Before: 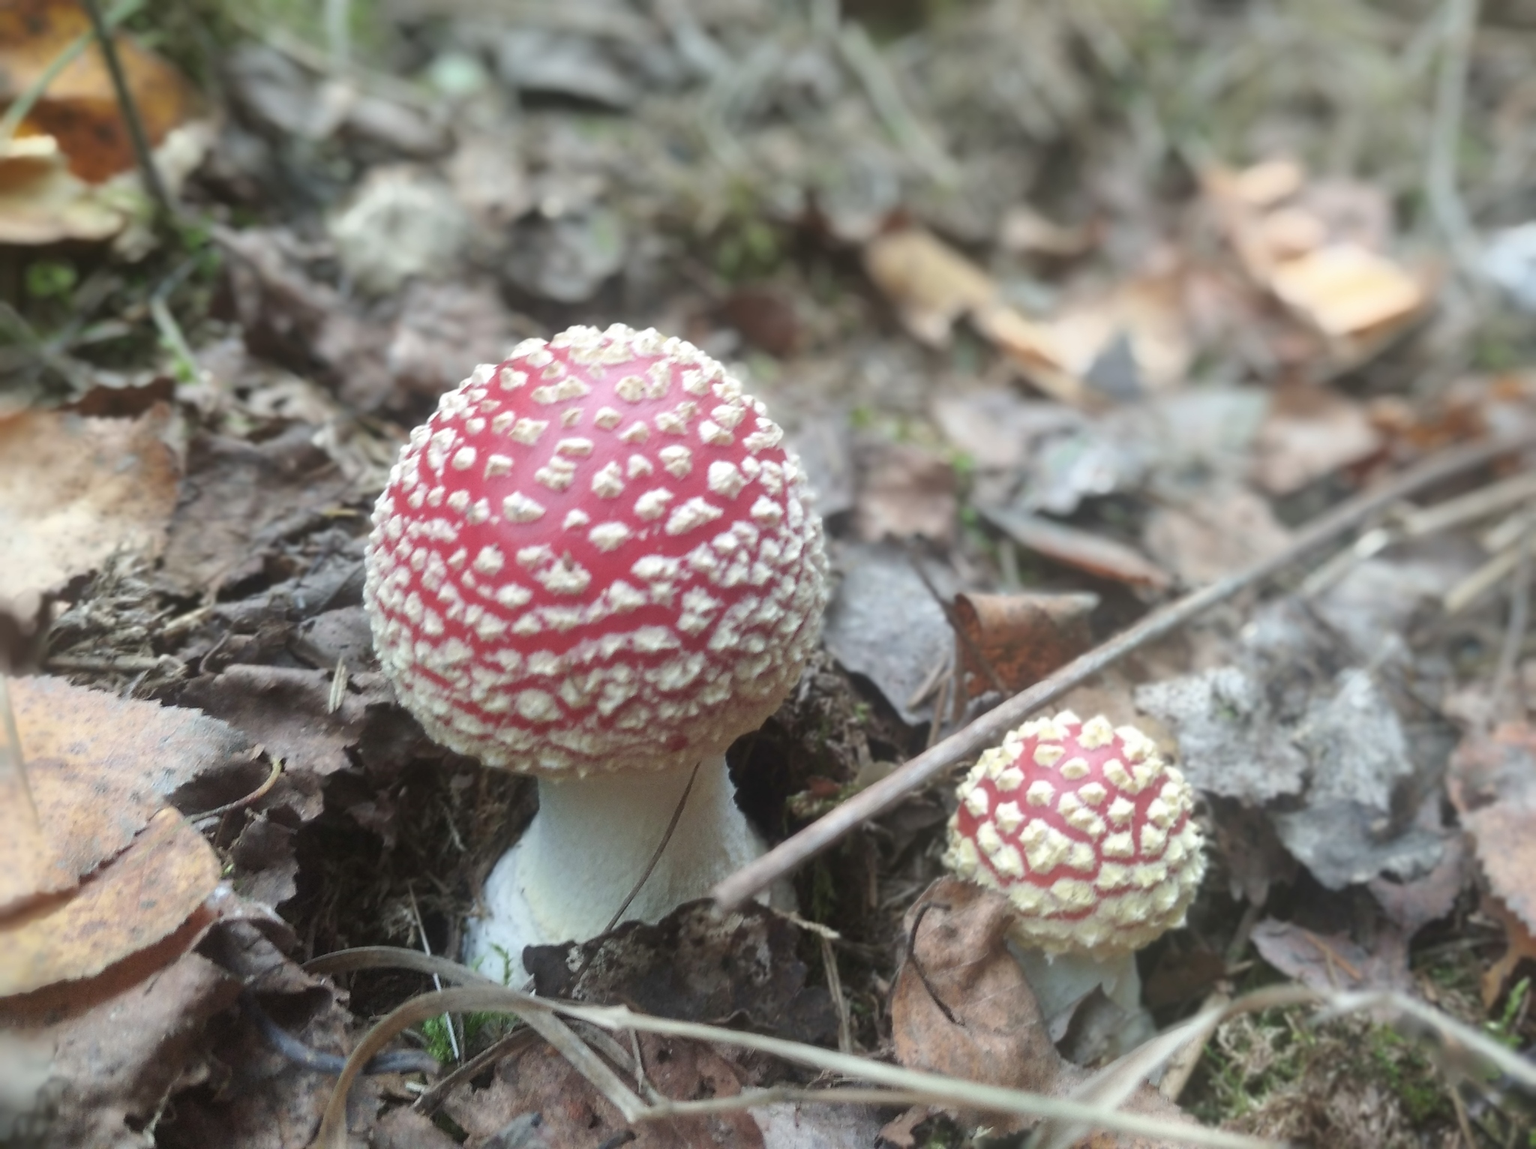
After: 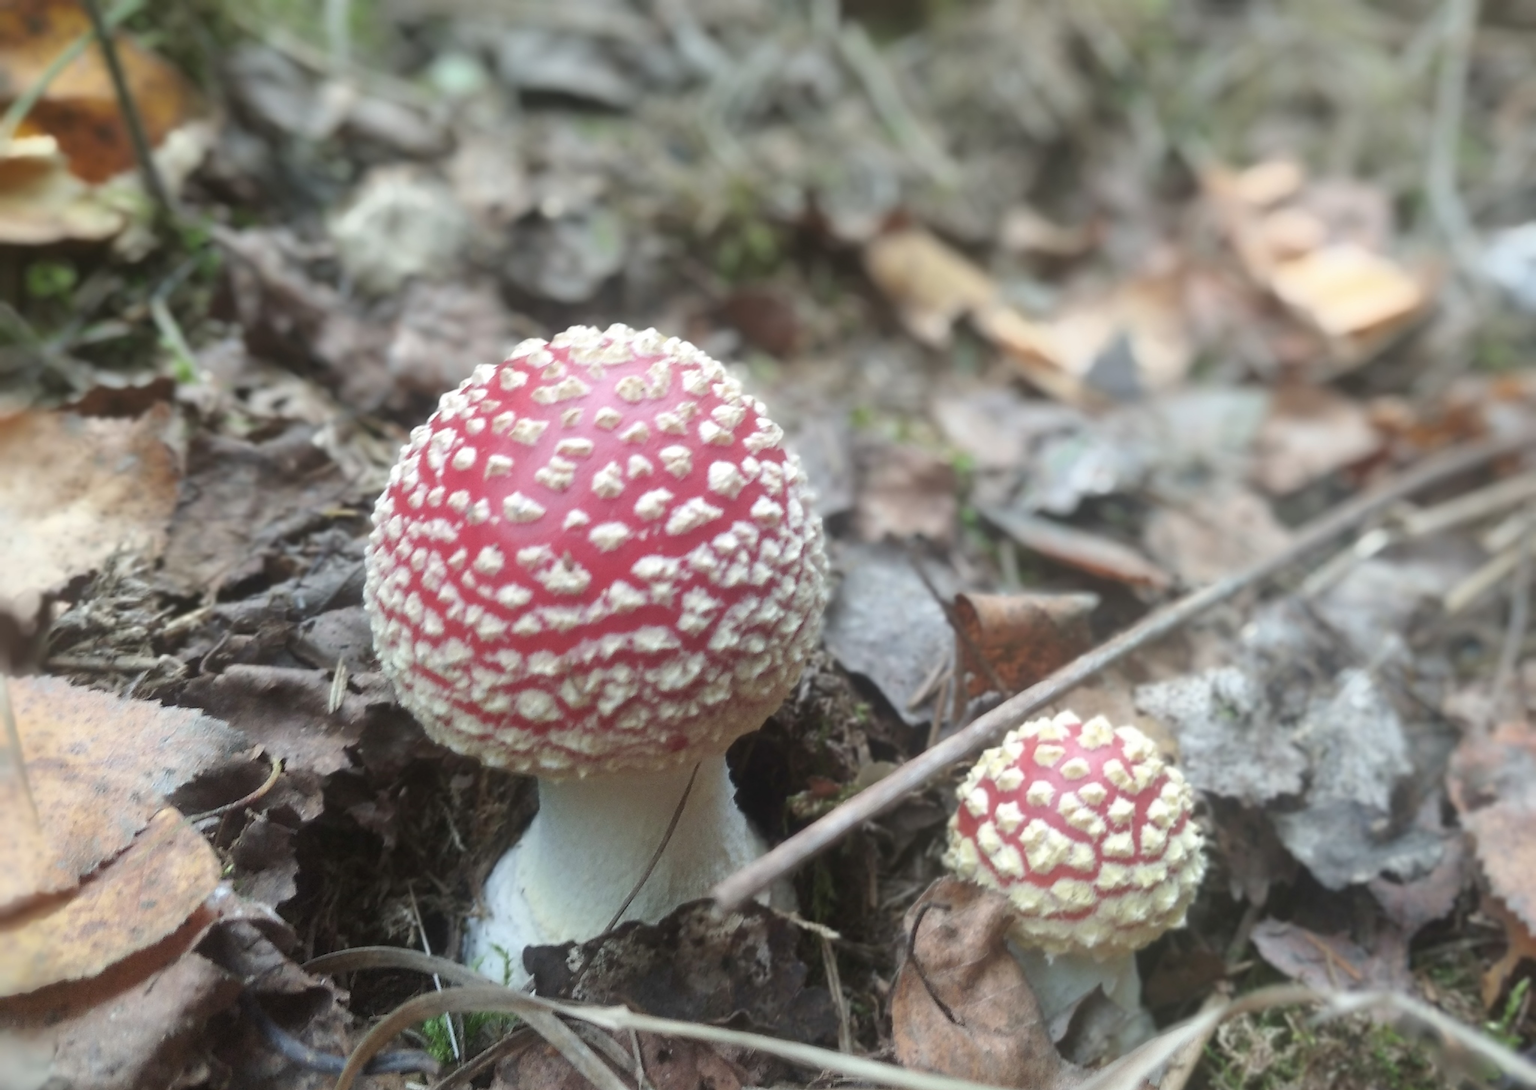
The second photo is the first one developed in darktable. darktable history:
exposure: black level correction 0, compensate highlight preservation false
crop and rotate: top 0.004%, bottom 5.029%
